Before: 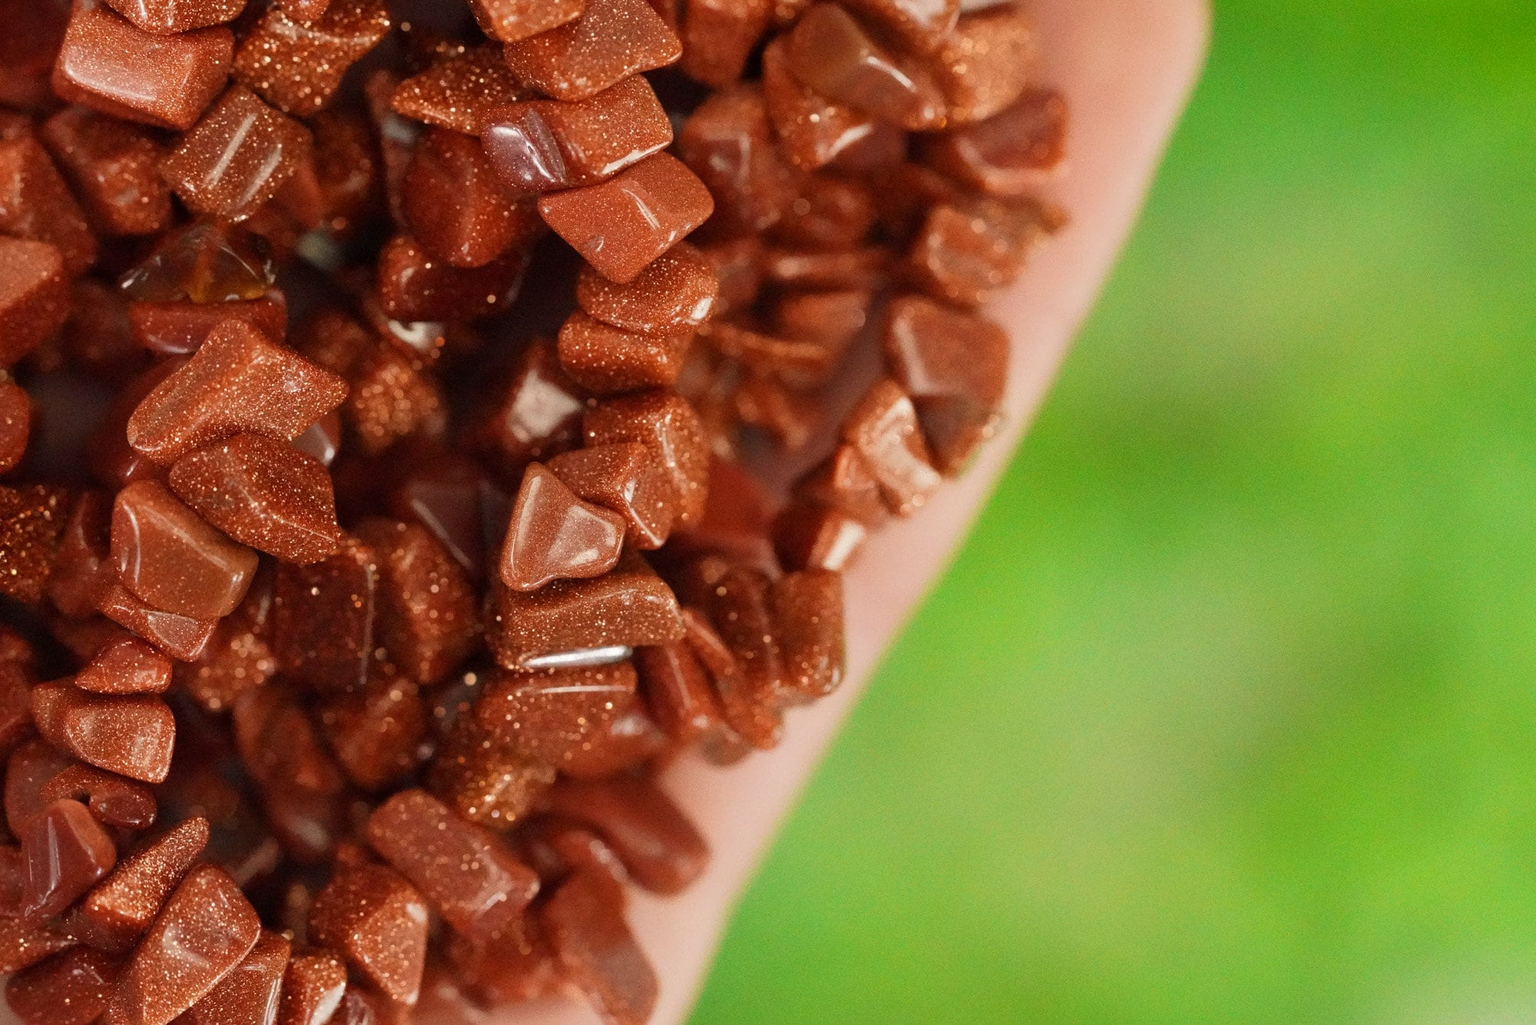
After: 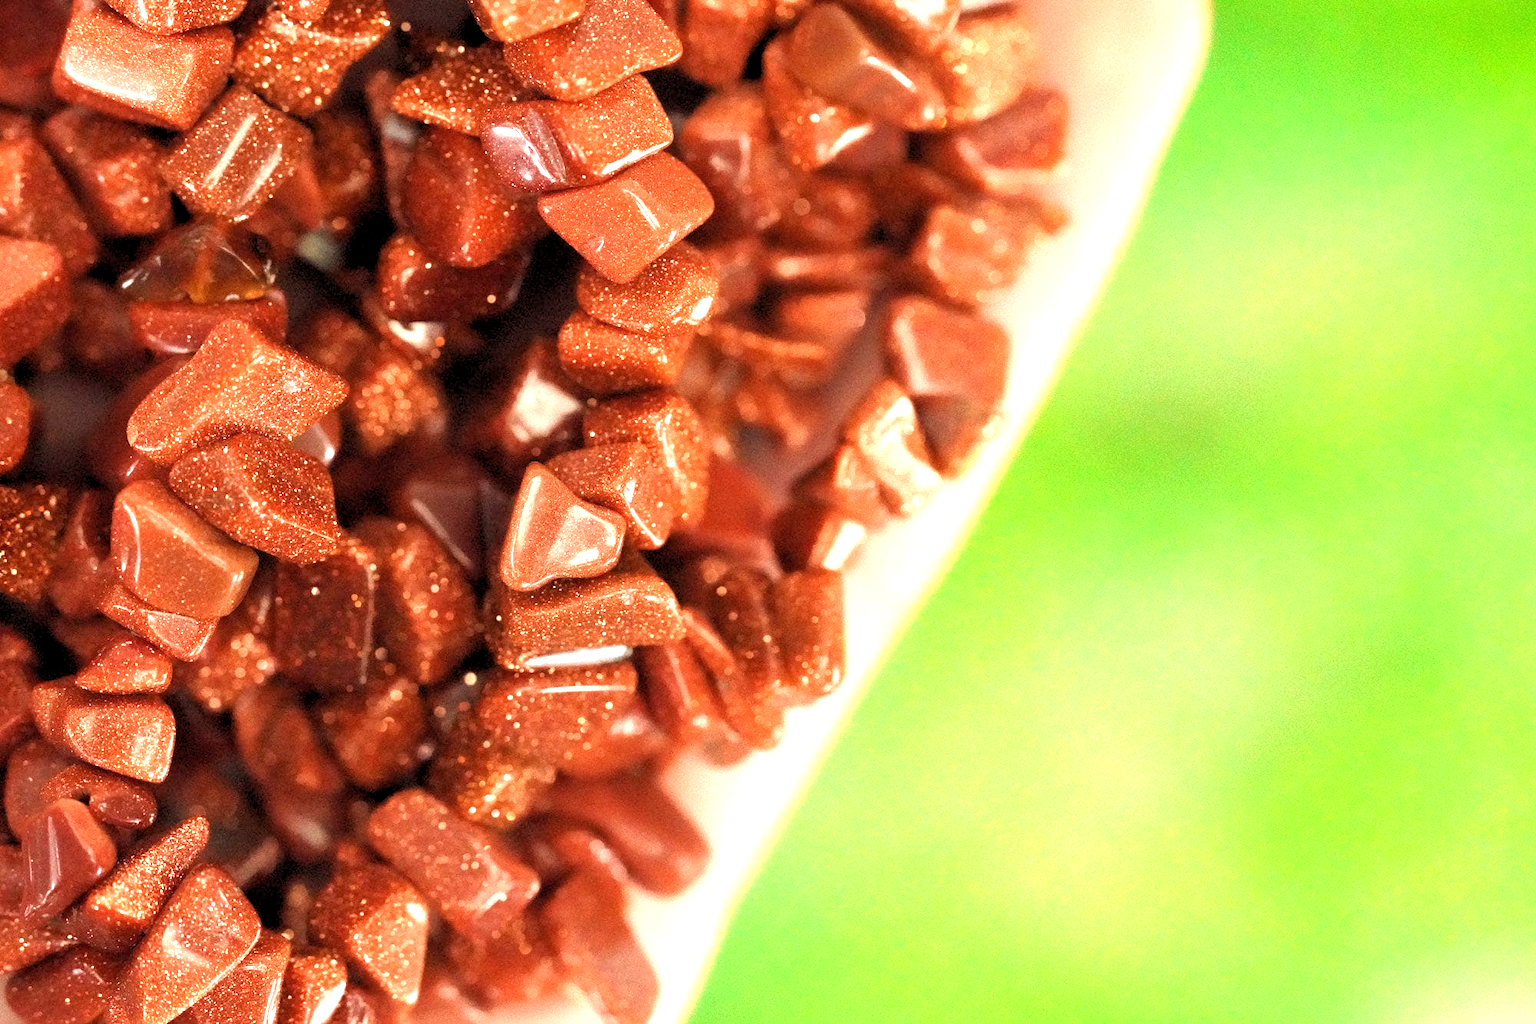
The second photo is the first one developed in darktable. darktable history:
rgb levels: levels [[0.01, 0.419, 0.839], [0, 0.5, 1], [0, 0.5, 1]]
exposure: black level correction 0, exposure 1.2 EV, compensate highlight preservation false
